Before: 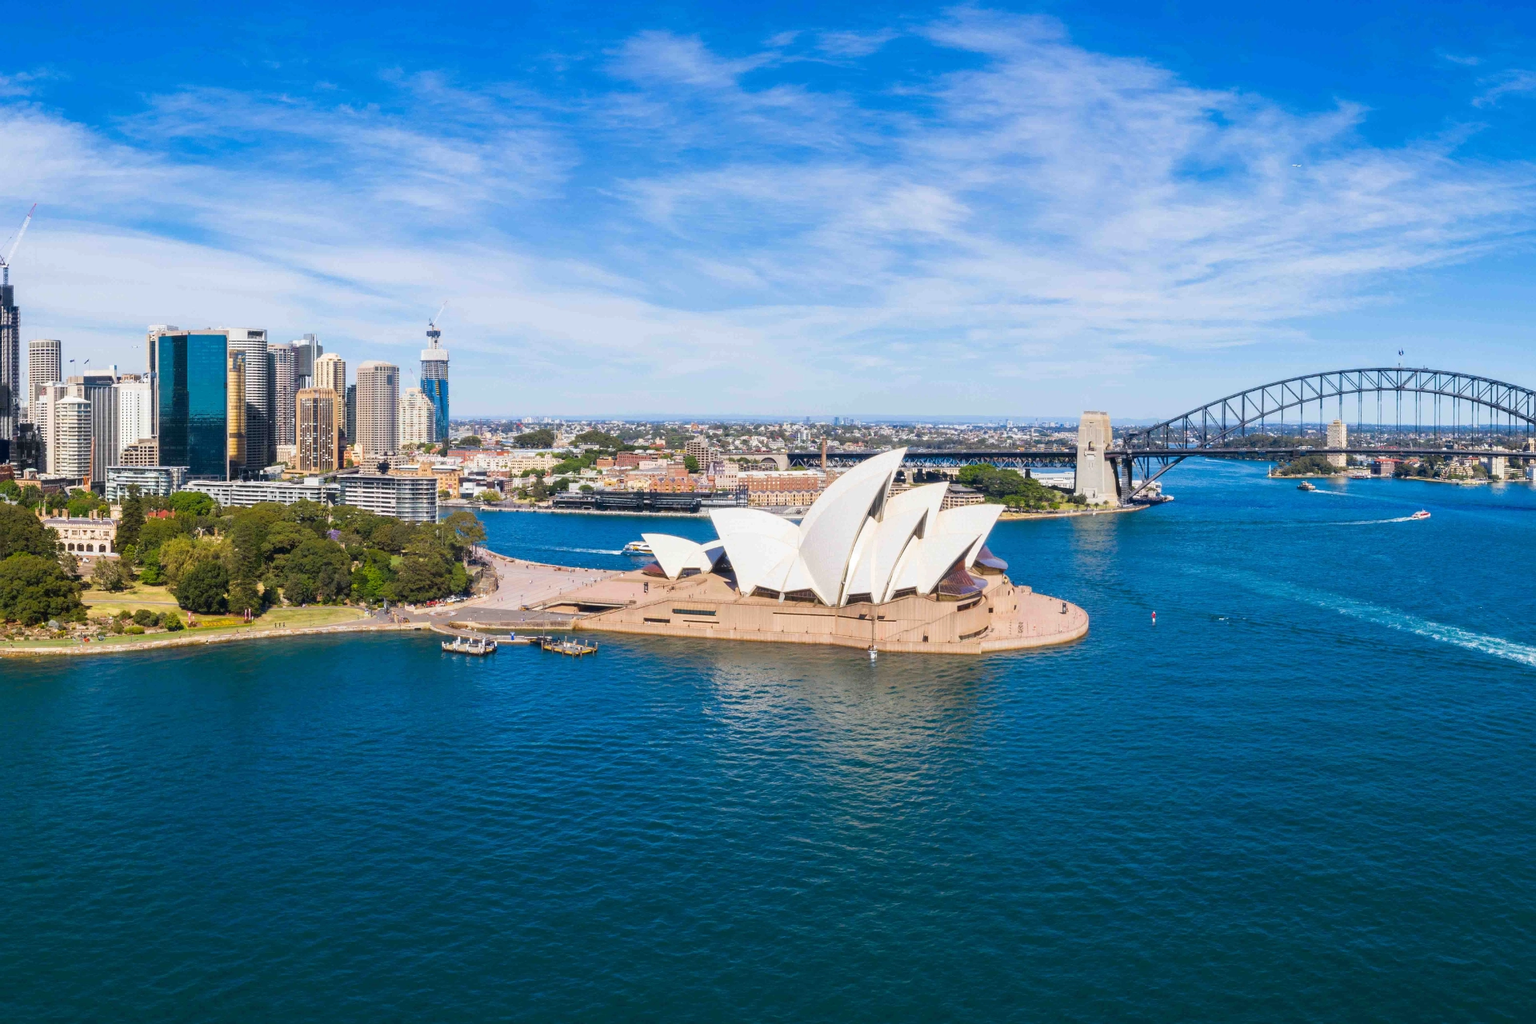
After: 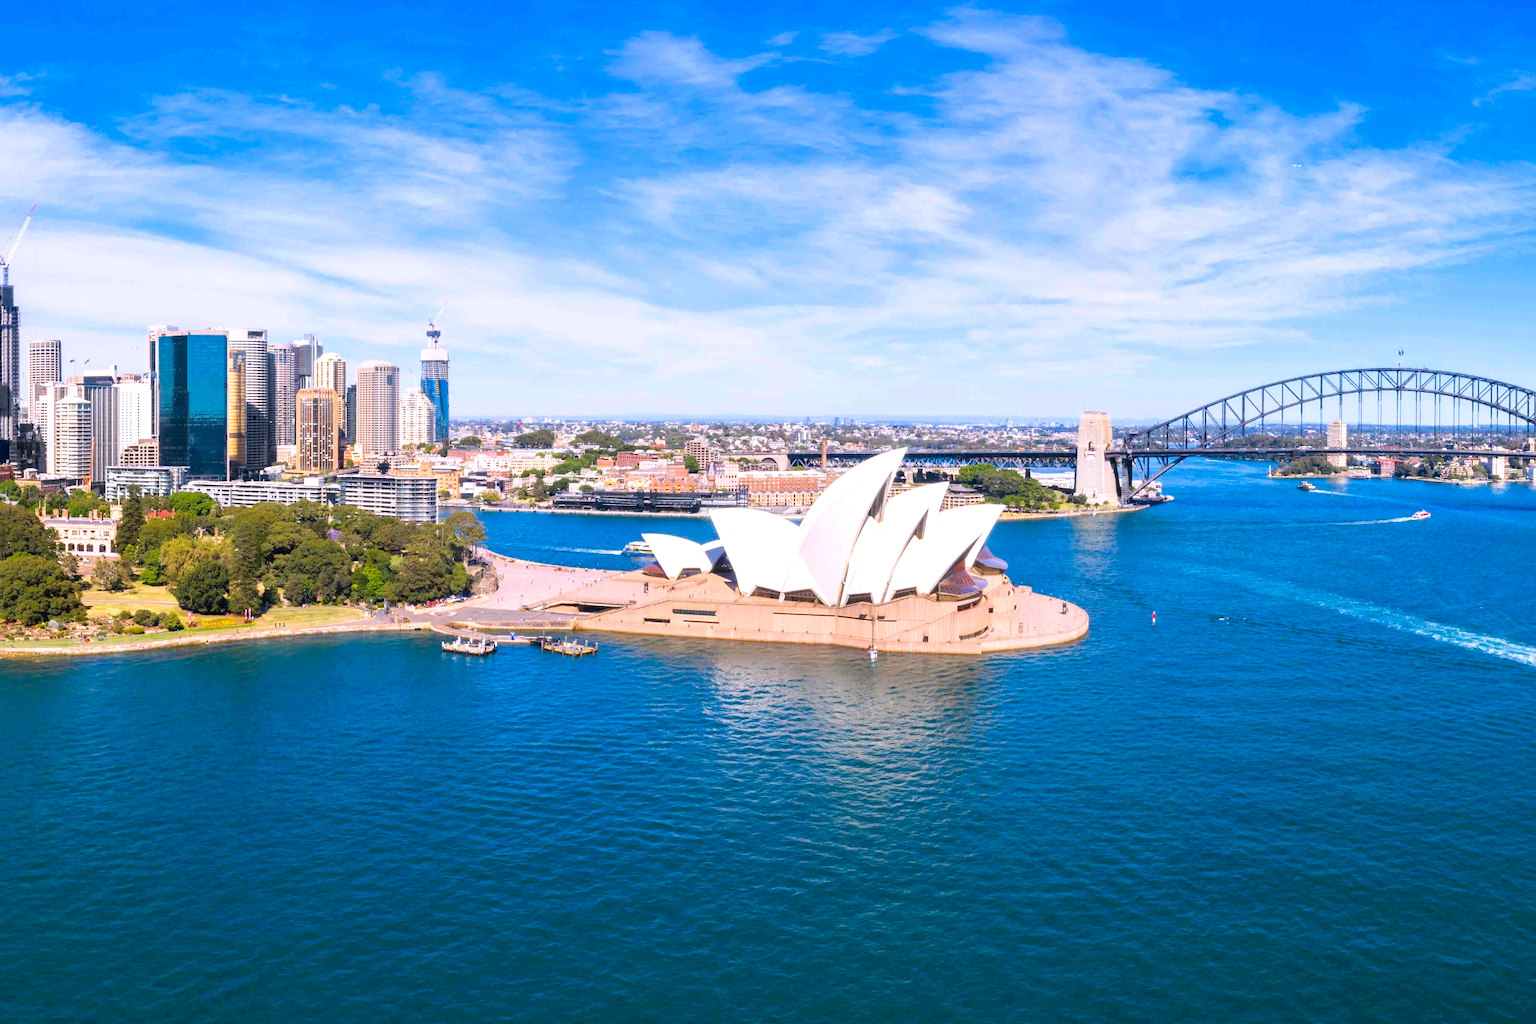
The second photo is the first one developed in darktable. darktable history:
exposure: exposure 0.15 EV, compensate highlight preservation false
levels: levels [0, 0.43, 0.859]
white balance: red 1.05, blue 1.072
filmic rgb: black relative exposure -15 EV, white relative exposure 3 EV, threshold 6 EV, target black luminance 0%, hardness 9.27, latitude 99%, contrast 0.912, shadows ↔ highlights balance 0.505%, add noise in highlights 0, color science v3 (2019), use custom middle-gray values true, iterations of high-quality reconstruction 0, contrast in highlights soft, enable highlight reconstruction true
